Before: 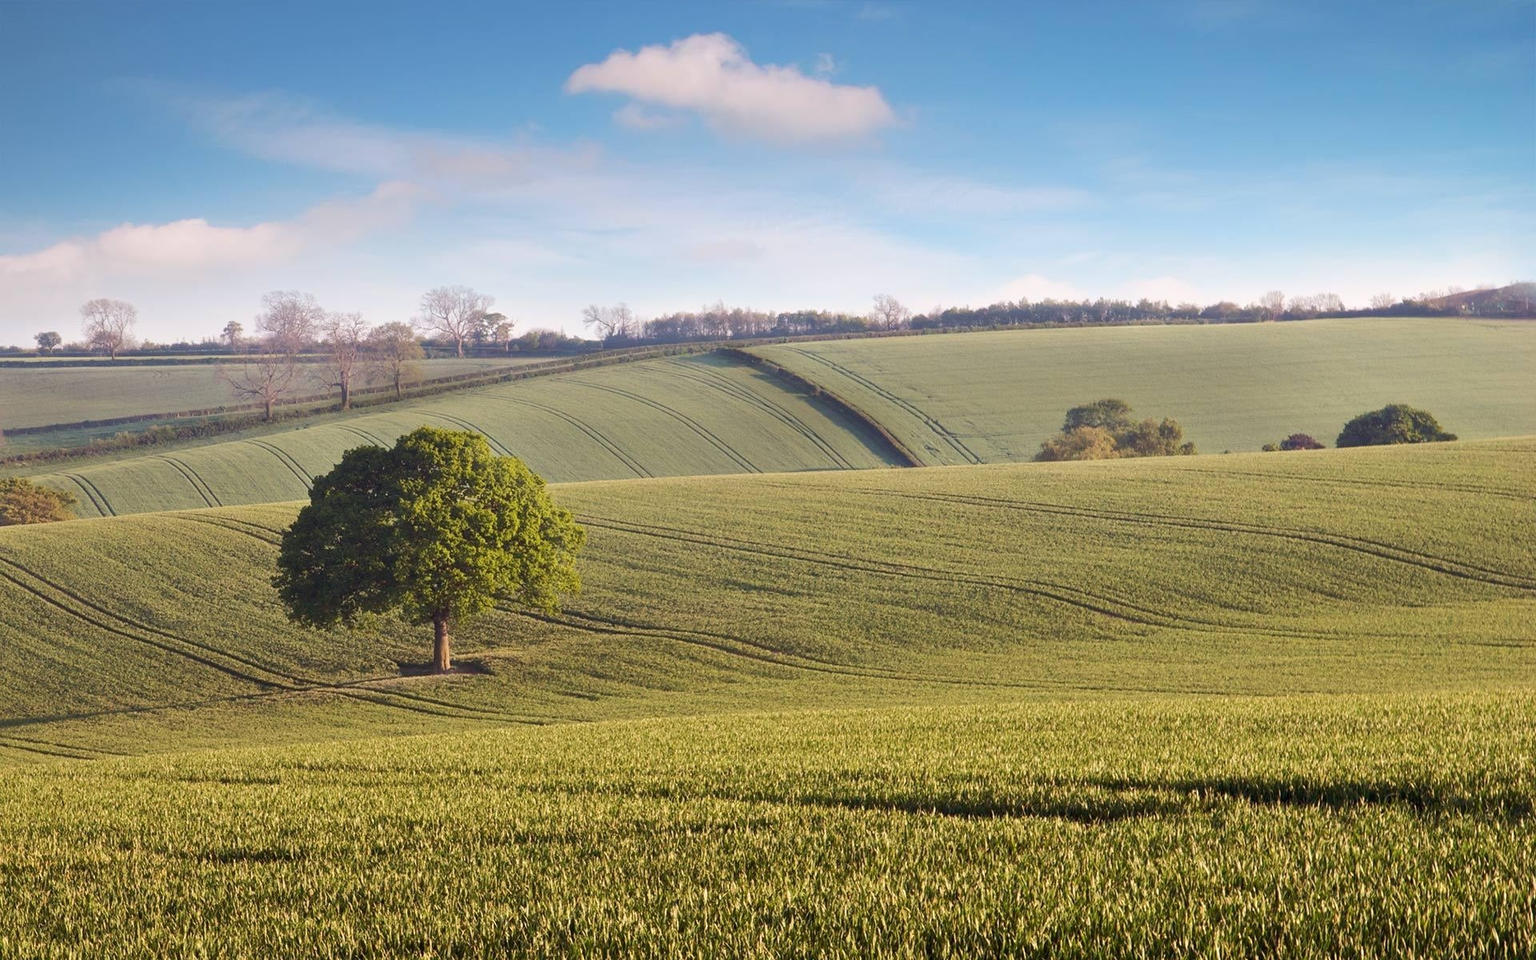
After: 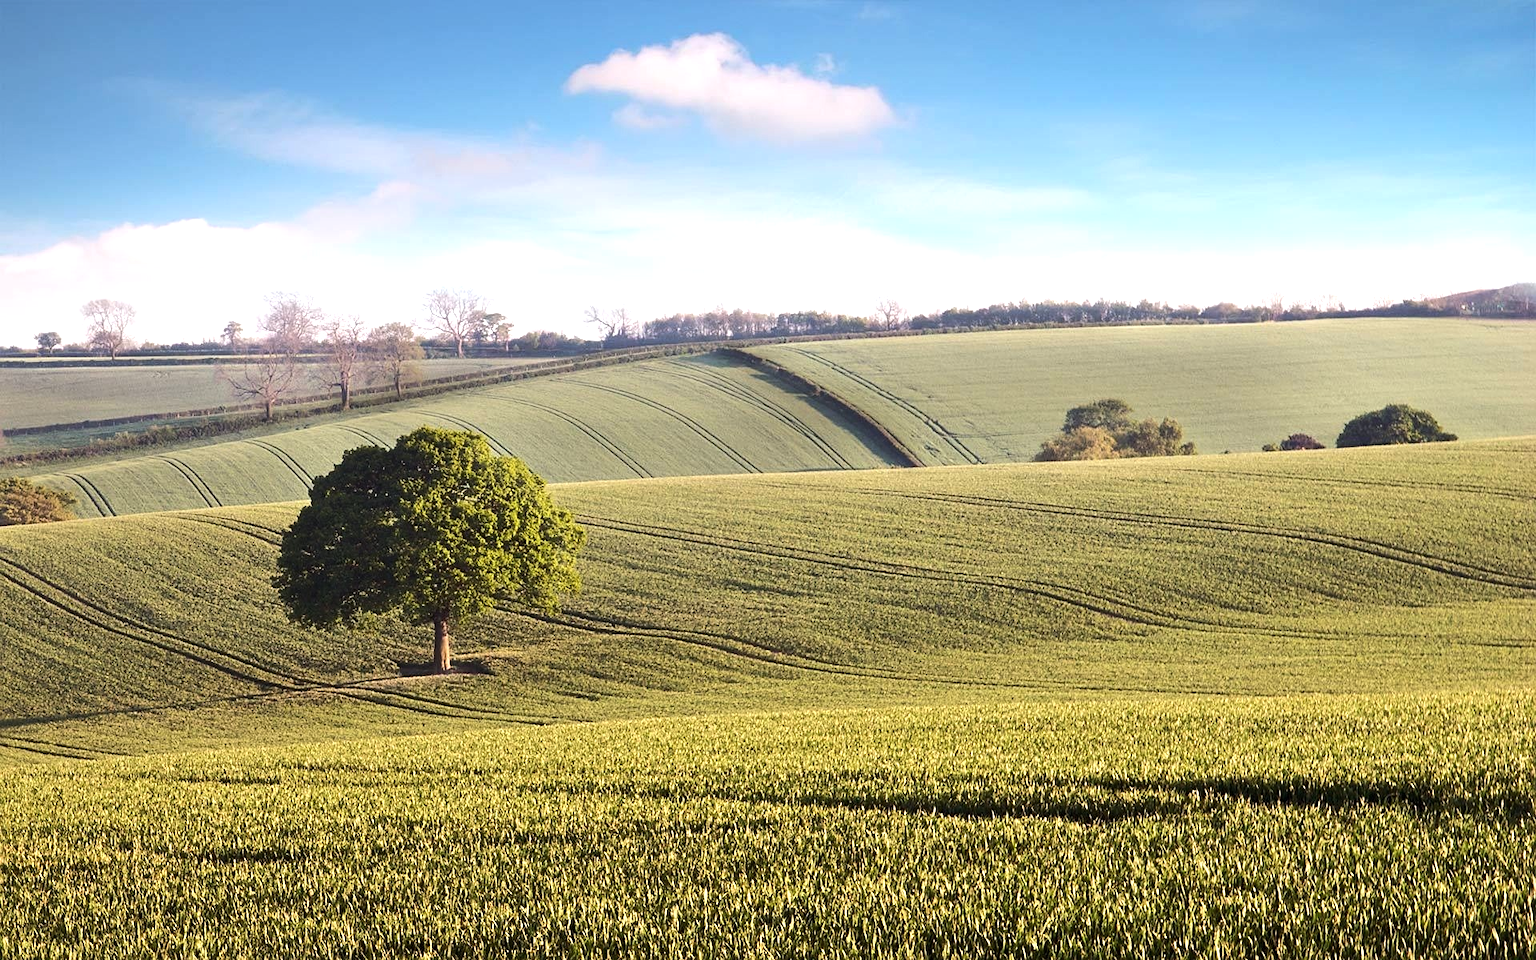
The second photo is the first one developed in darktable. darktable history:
sharpen: amount 0.2
tone equalizer: -8 EV -0.75 EV, -7 EV -0.7 EV, -6 EV -0.6 EV, -5 EV -0.4 EV, -3 EV 0.4 EV, -2 EV 0.6 EV, -1 EV 0.7 EV, +0 EV 0.75 EV, edges refinement/feathering 500, mask exposure compensation -1.57 EV, preserve details no
